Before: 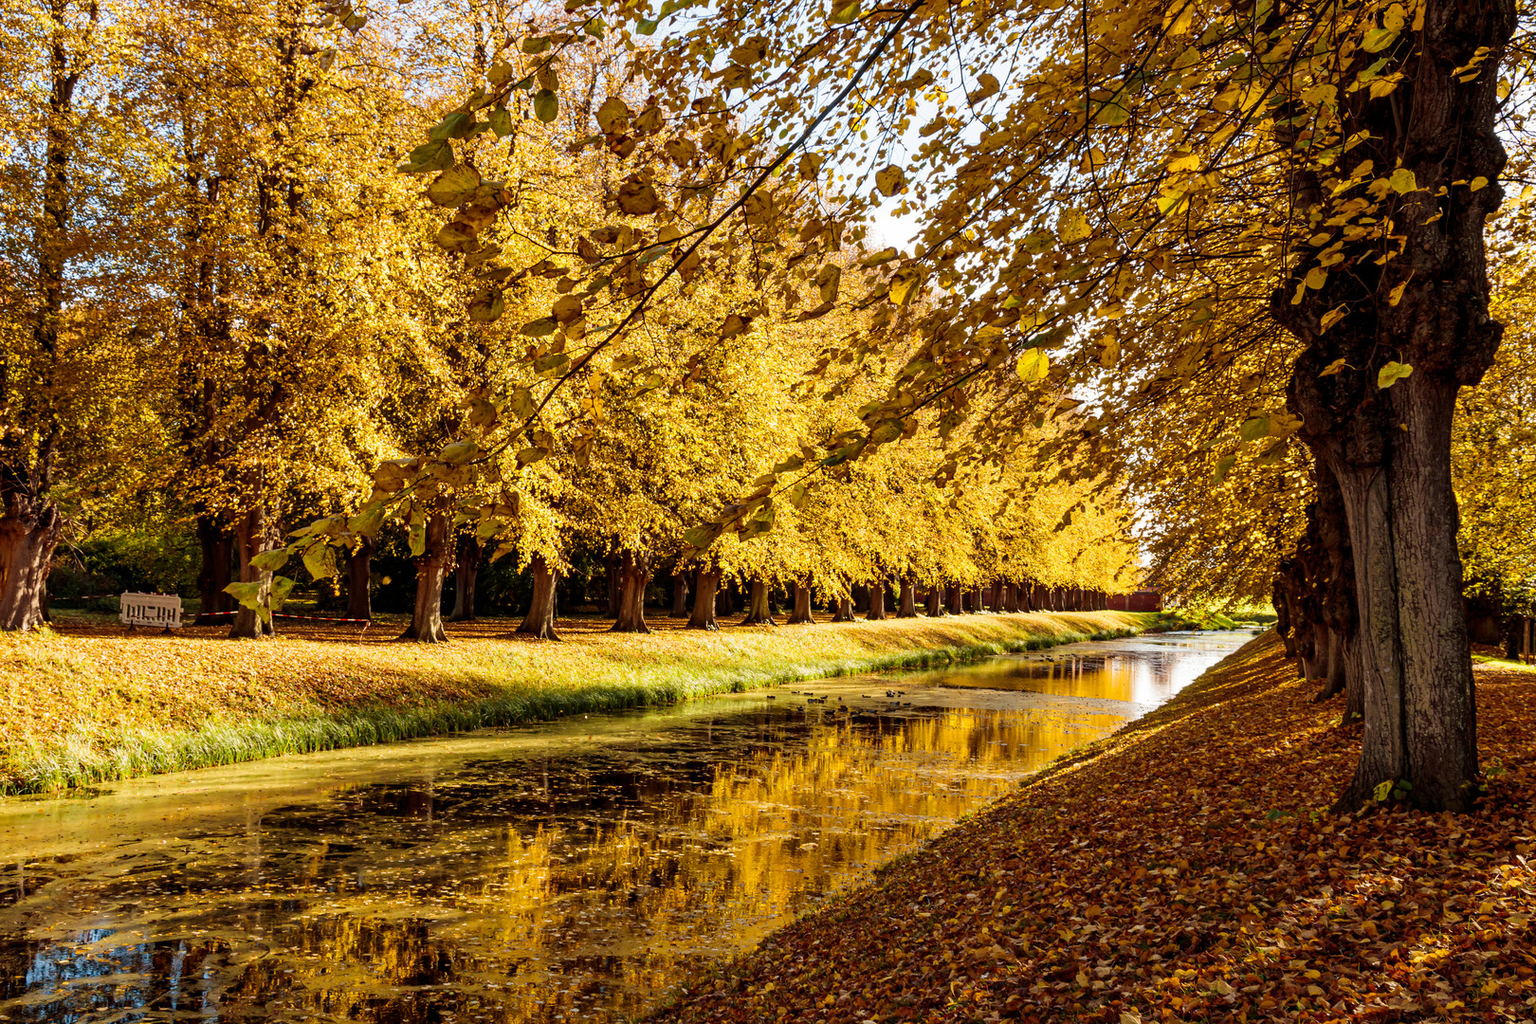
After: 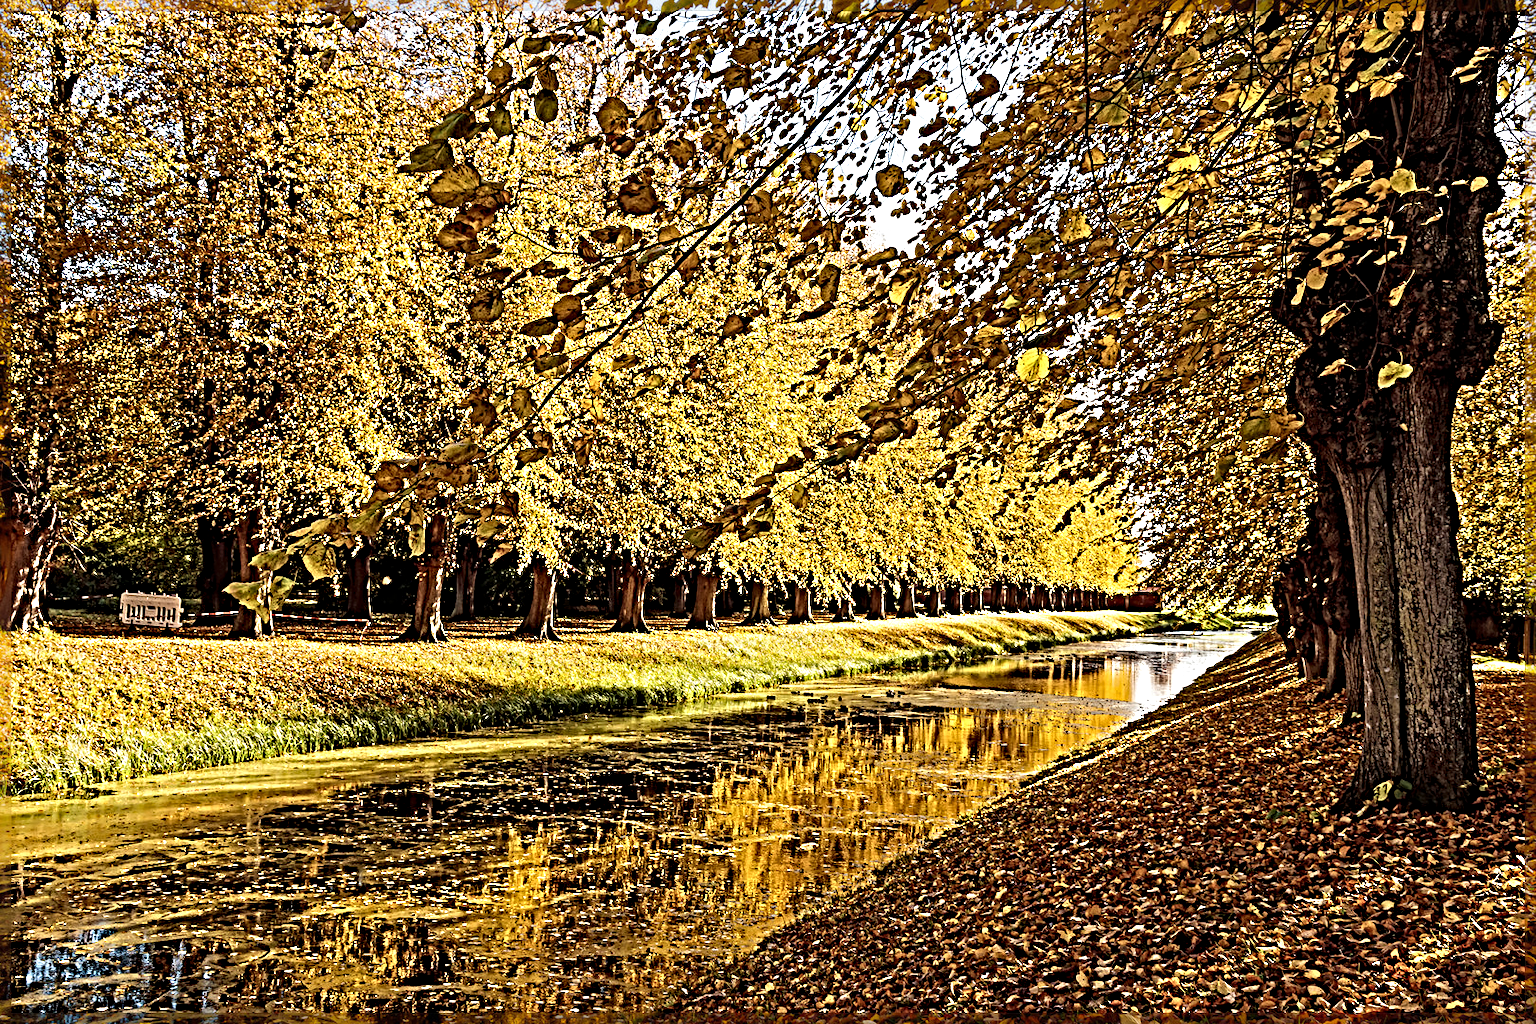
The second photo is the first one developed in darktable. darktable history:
tone equalizer: edges refinement/feathering 500, mask exposure compensation -1.57 EV, preserve details no
sharpen: radius 6.286, amount 1.8, threshold 0.218
